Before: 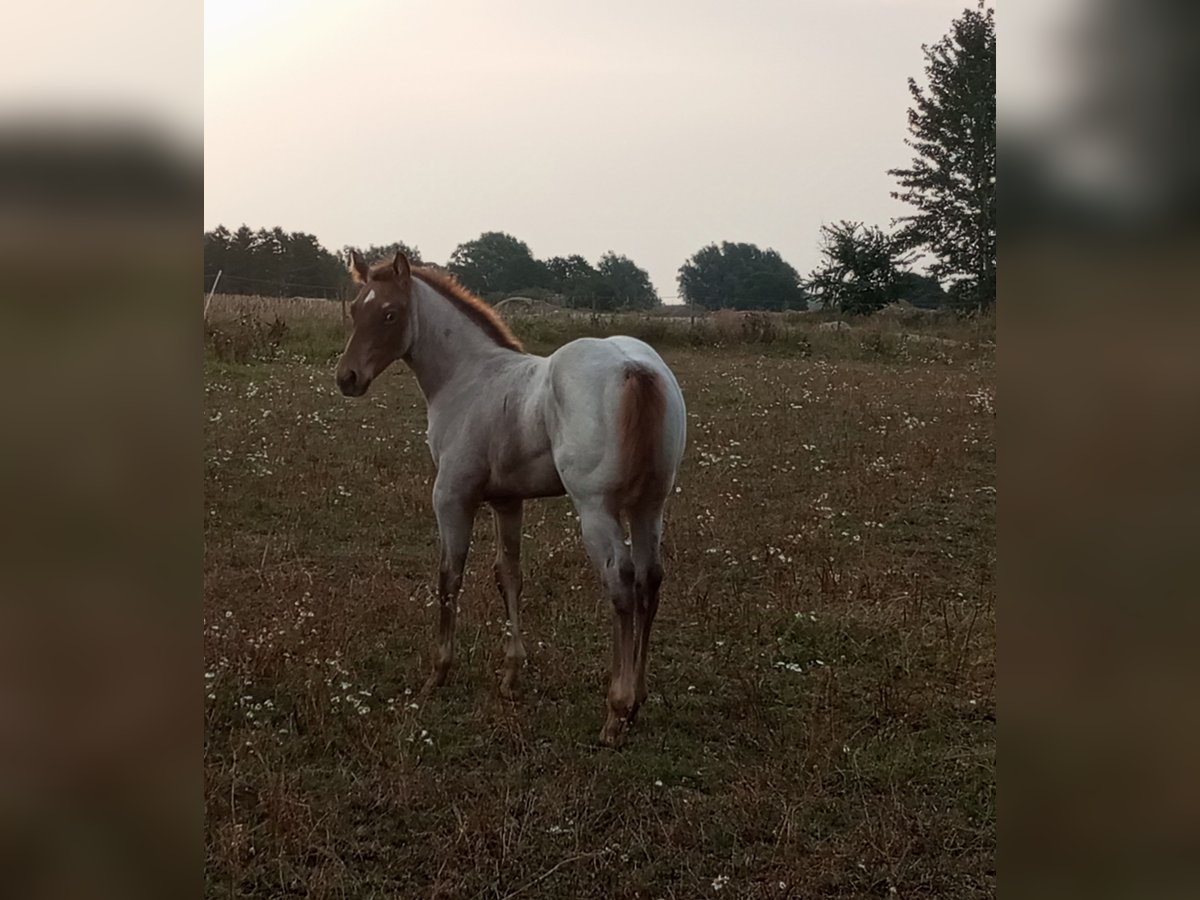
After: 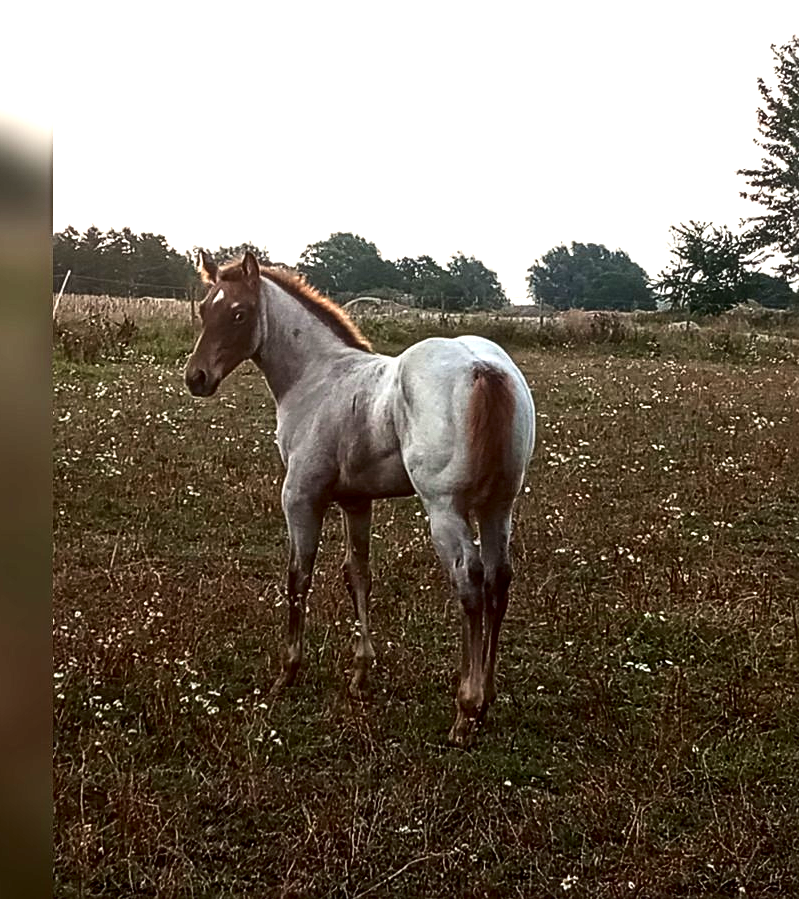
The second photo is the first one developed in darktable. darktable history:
exposure: black level correction 0, exposure 1.199 EV, compensate highlight preservation false
contrast brightness saturation: contrast 0.204, brightness -0.103, saturation 0.103
local contrast: on, module defaults
crop and rotate: left 12.658%, right 20.703%
sharpen: radius 2.762
